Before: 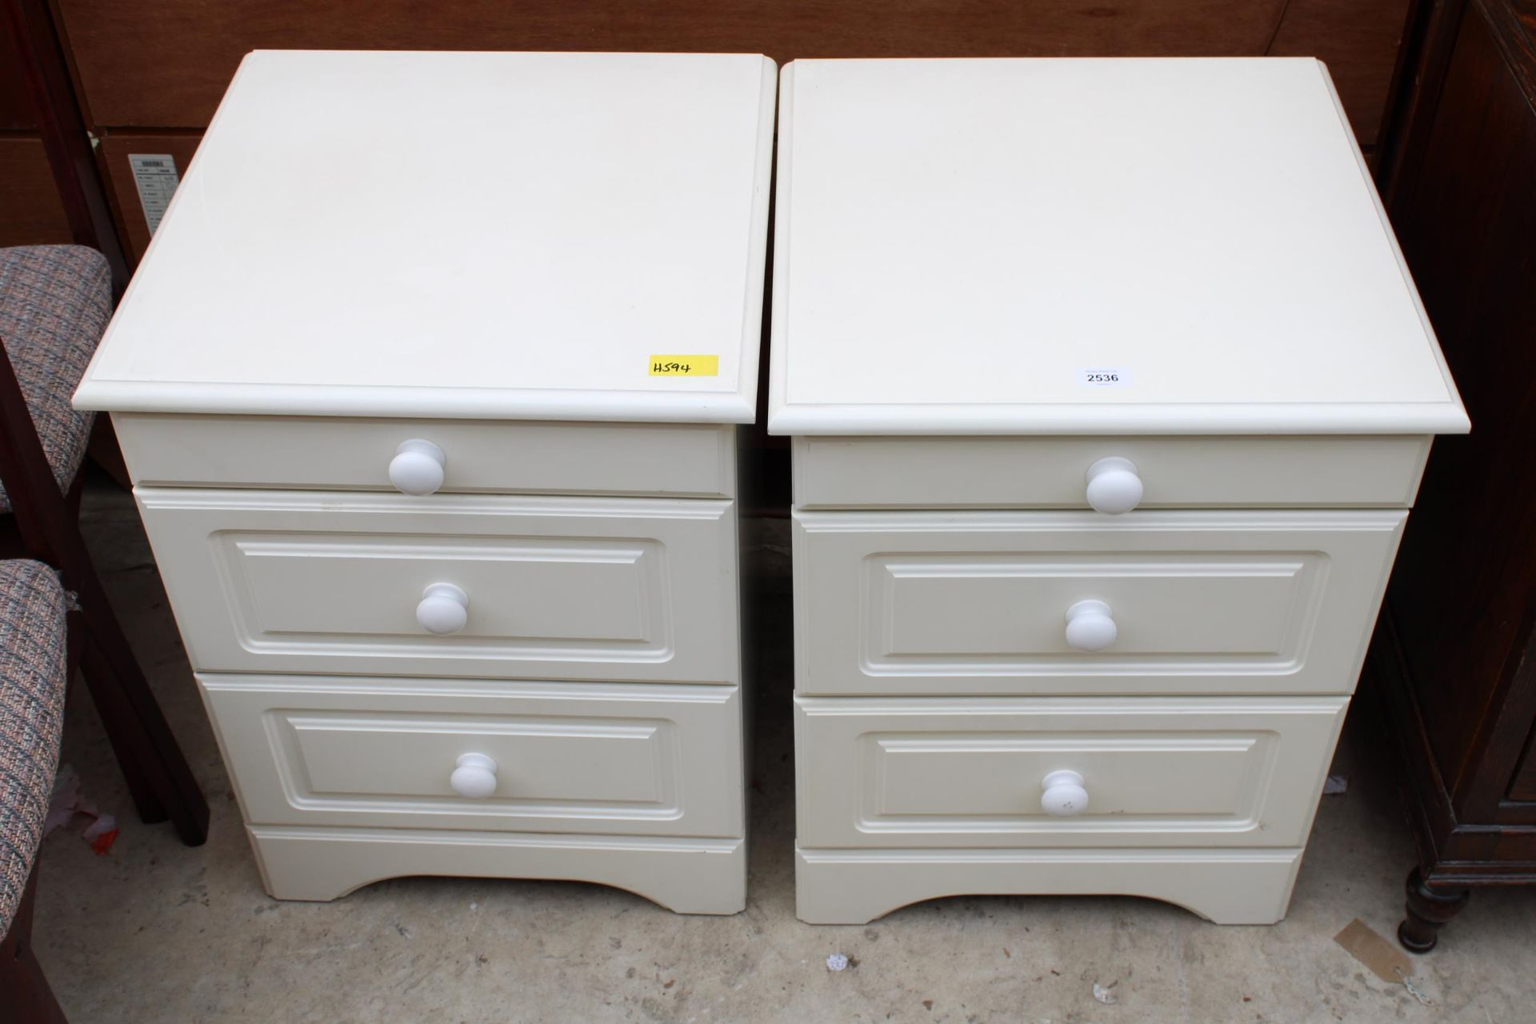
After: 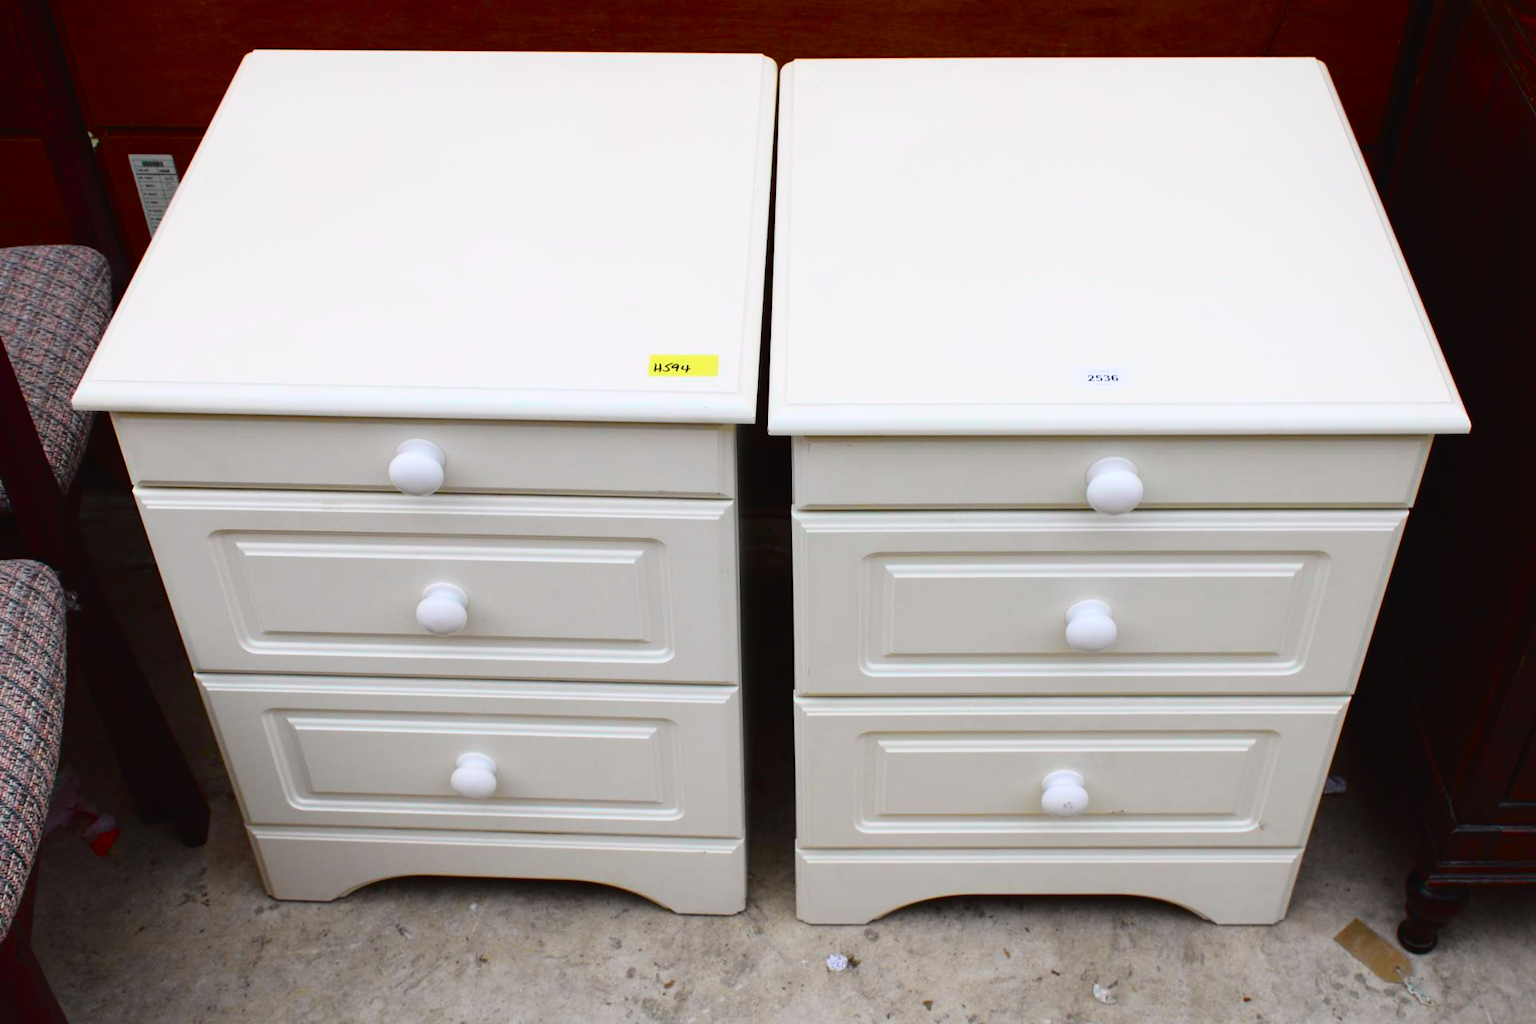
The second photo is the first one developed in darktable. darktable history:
tone curve: curves: ch0 [(0, 0.023) (0.137, 0.069) (0.249, 0.163) (0.487, 0.491) (0.778, 0.858) (0.896, 0.94) (1, 0.988)]; ch1 [(0, 0) (0.396, 0.369) (0.483, 0.459) (0.498, 0.5) (0.515, 0.517) (0.562, 0.6) (0.611, 0.667) (0.692, 0.744) (0.798, 0.863) (1, 1)]; ch2 [(0, 0) (0.426, 0.398) (0.483, 0.481) (0.503, 0.503) (0.526, 0.527) (0.549, 0.59) (0.62, 0.666) (0.705, 0.755) (0.985, 0.966)], color space Lab, independent channels
